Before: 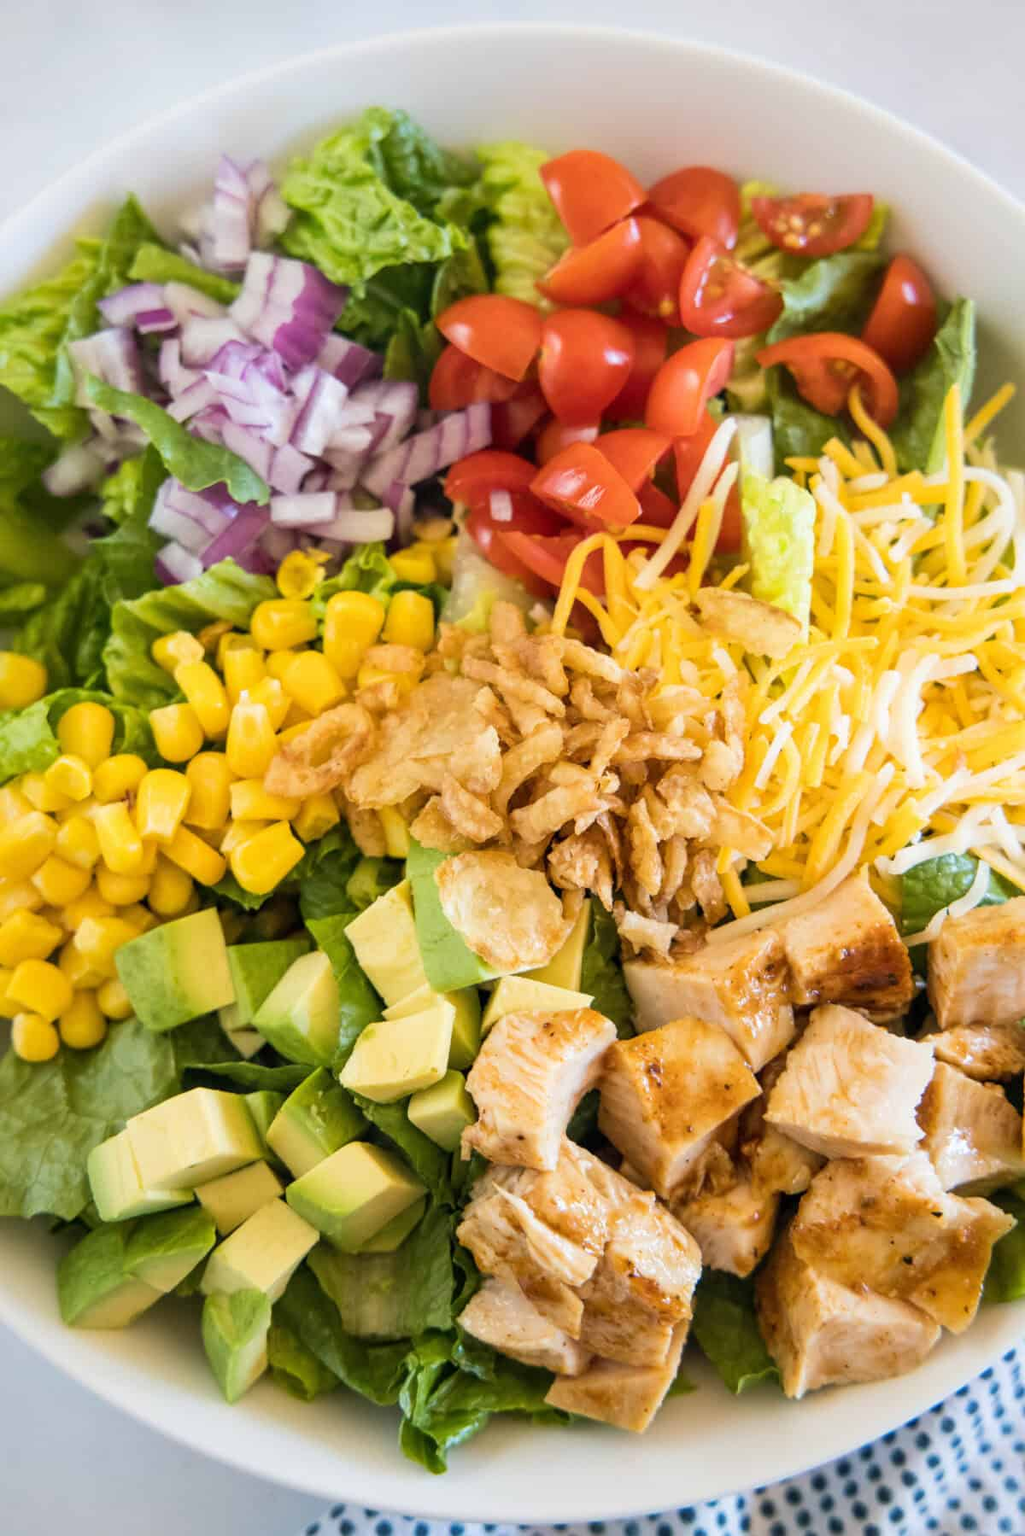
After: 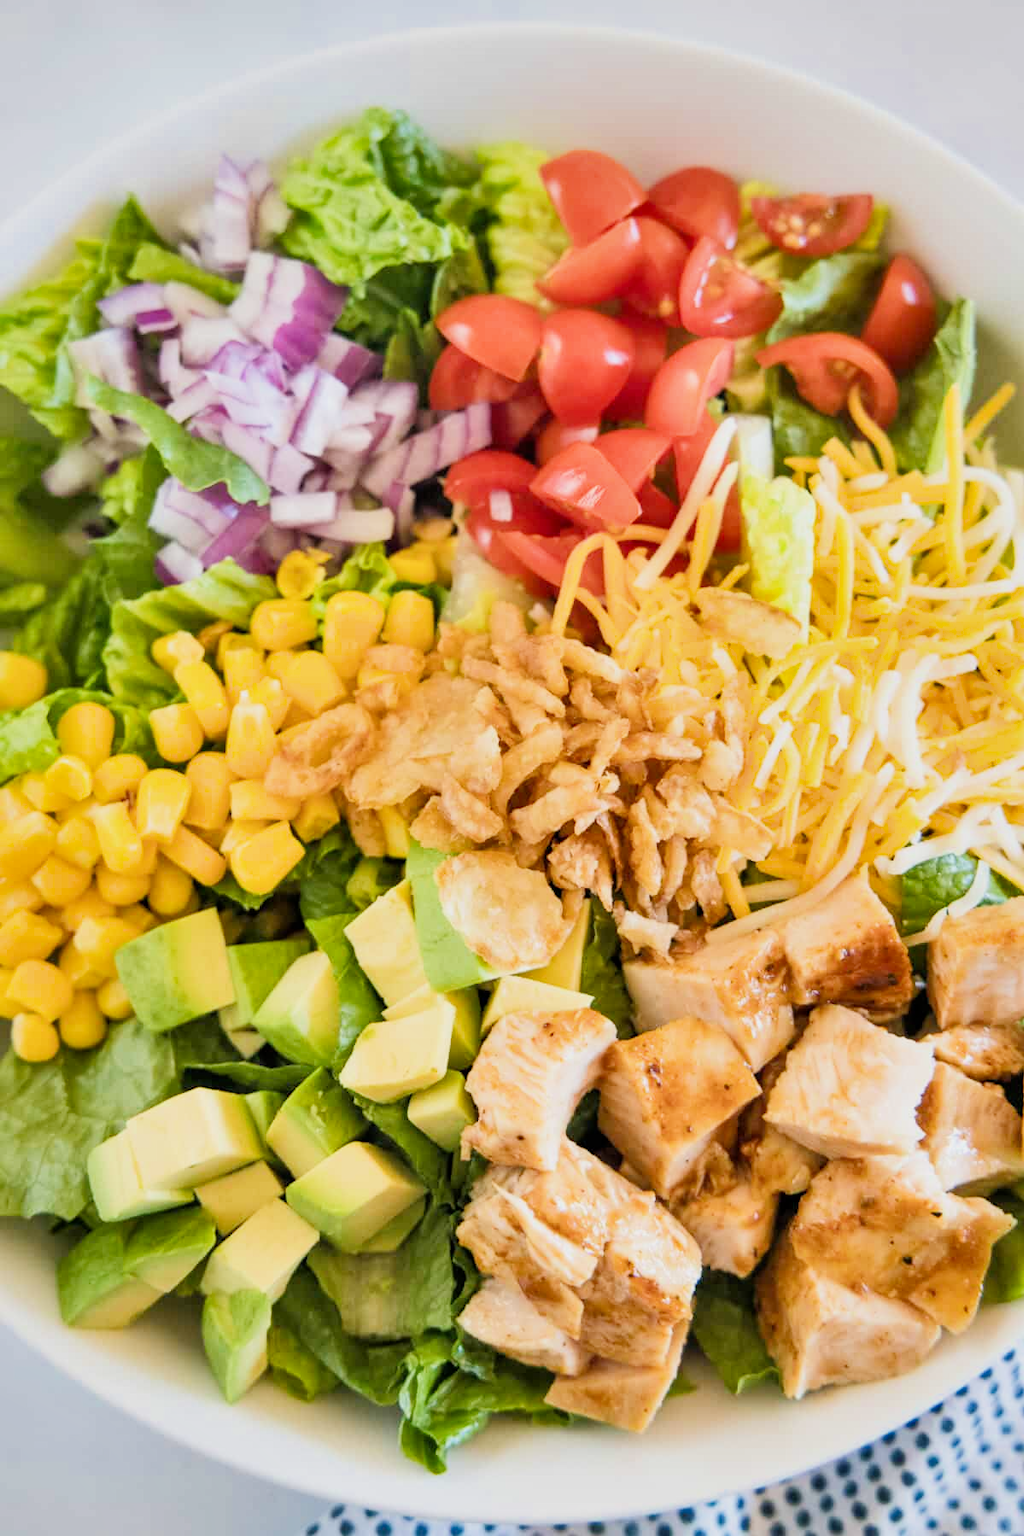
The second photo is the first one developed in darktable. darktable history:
filmic rgb: black relative exposure -7.65 EV, white relative exposure 4.56 EV, hardness 3.61
exposure: exposure 1 EV, compensate highlight preservation false
shadows and highlights: soften with gaussian
